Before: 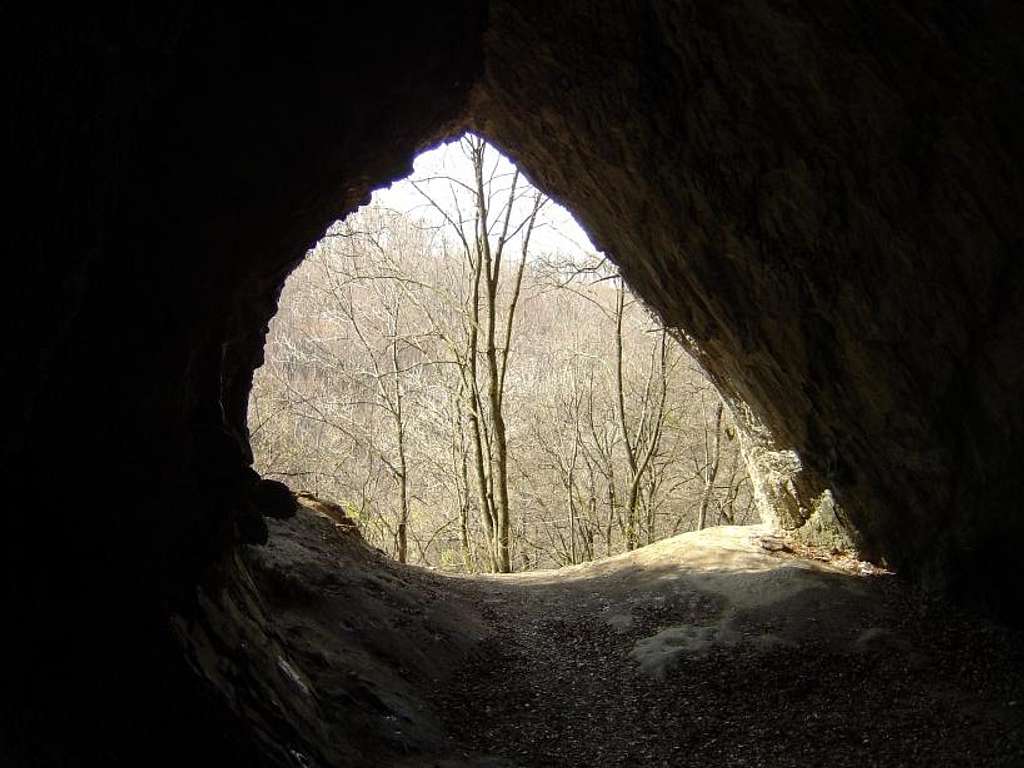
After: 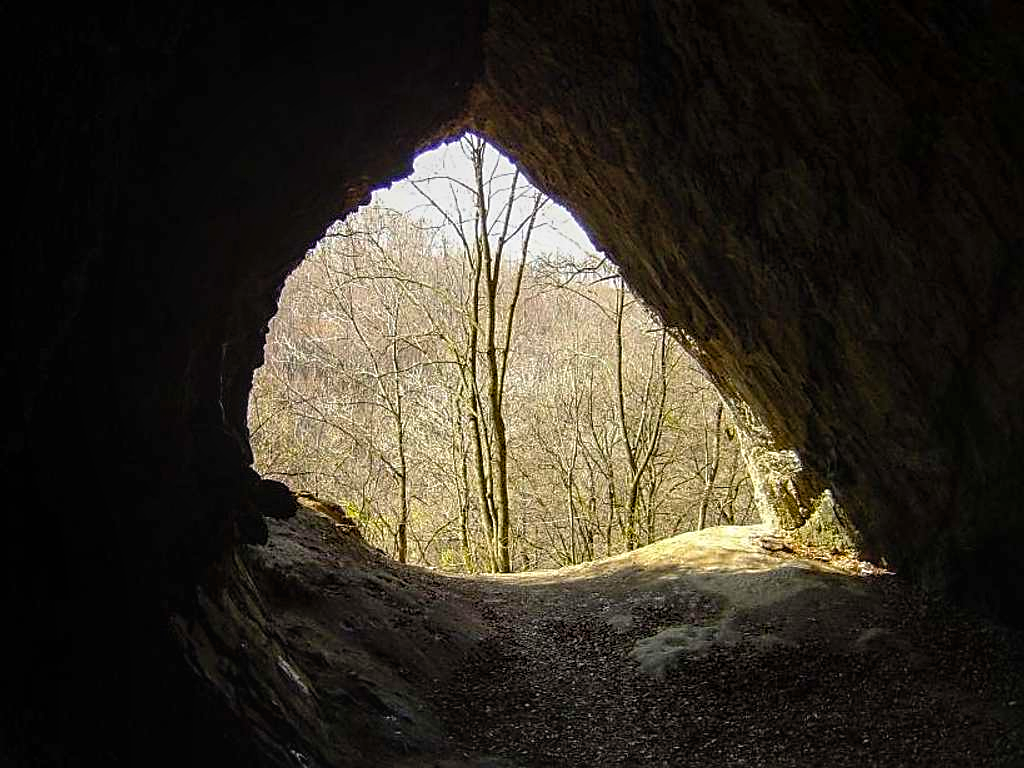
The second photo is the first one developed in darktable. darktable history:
color balance rgb: perceptual saturation grading › global saturation 36.023%, global vibrance 20%
local contrast: on, module defaults
sharpen: on, module defaults
